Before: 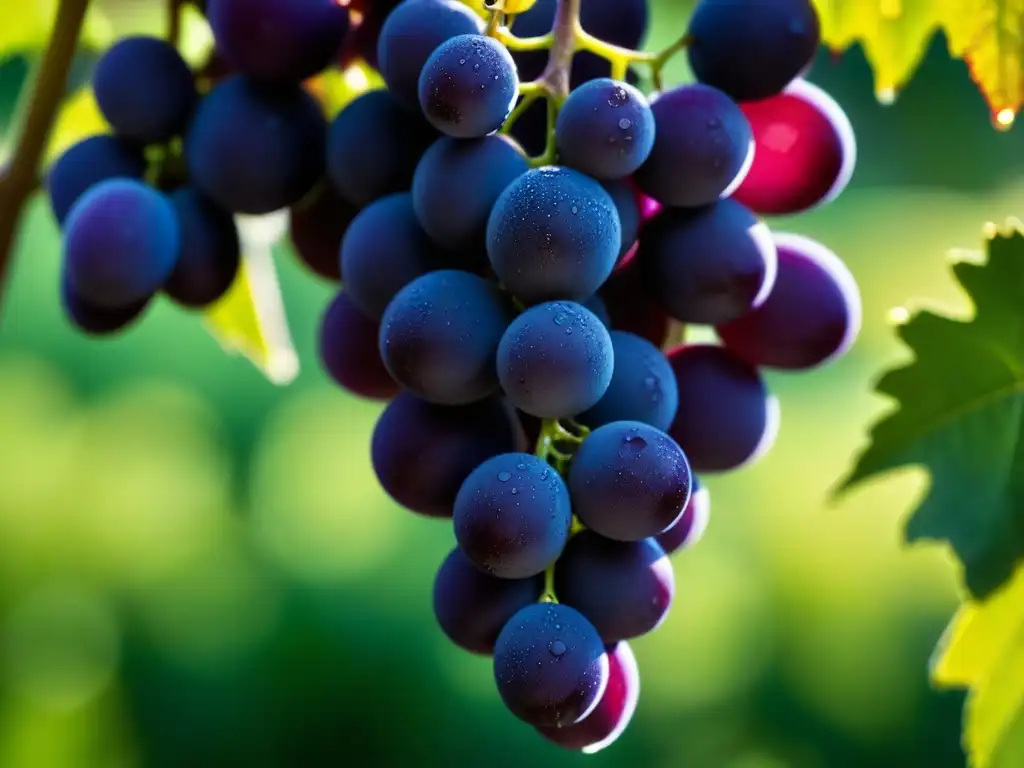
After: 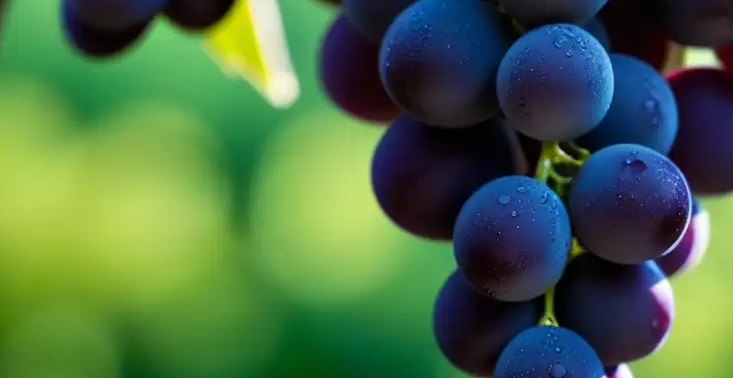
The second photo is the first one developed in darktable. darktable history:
crop: top 36.169%, right 28.414%, bottom 14.612%
